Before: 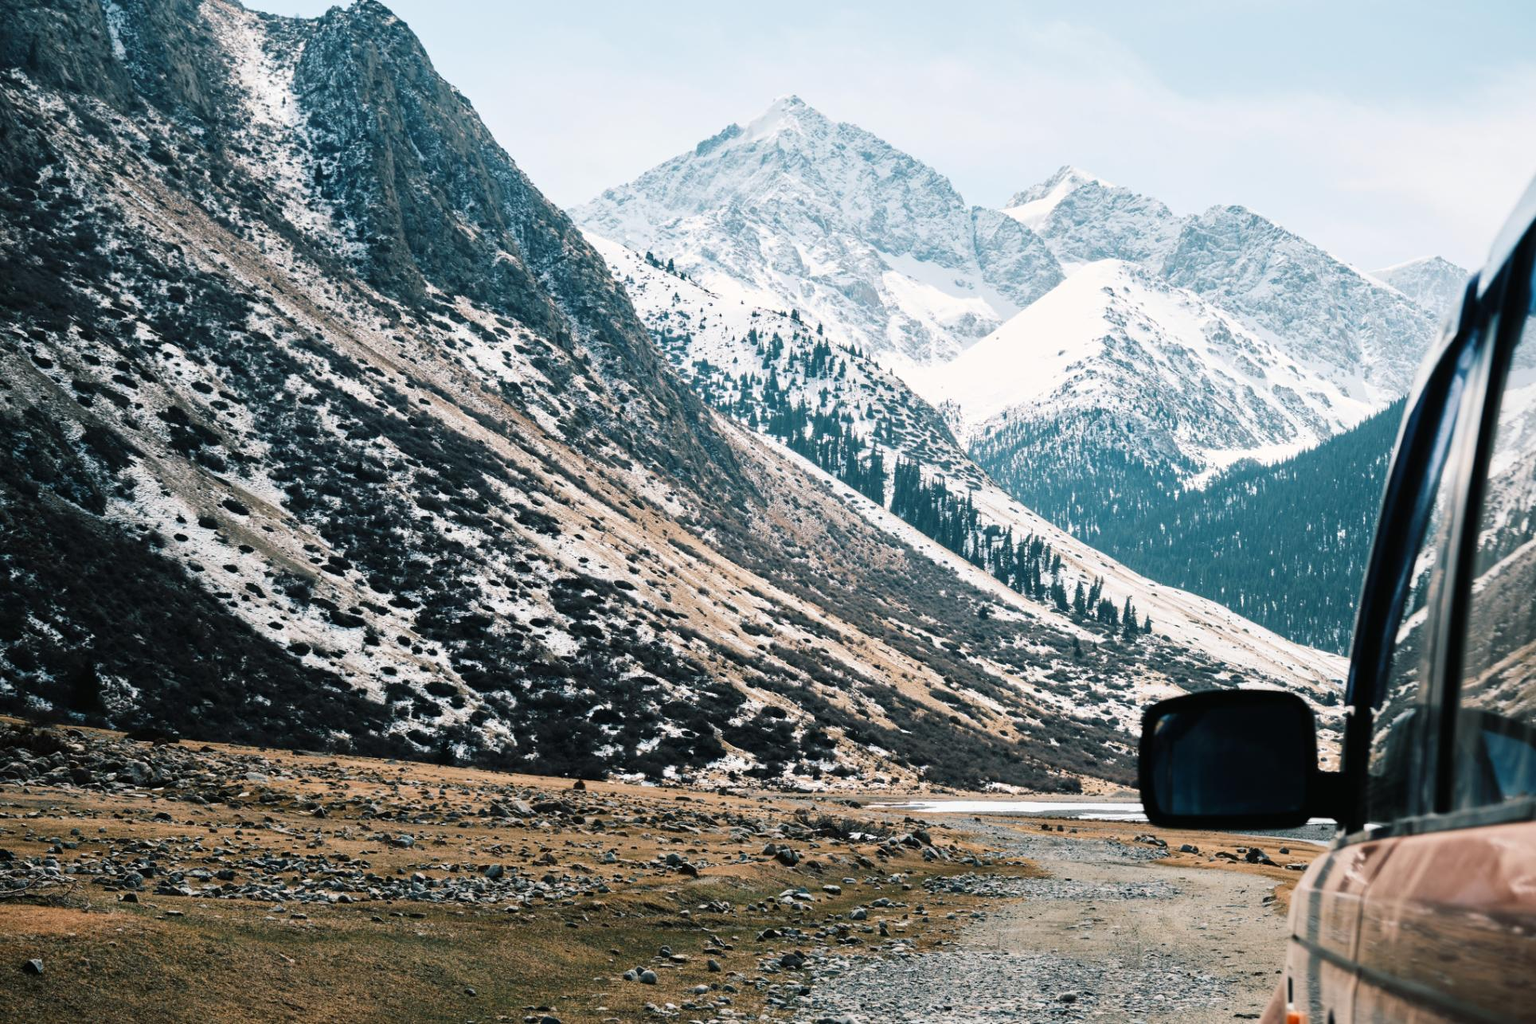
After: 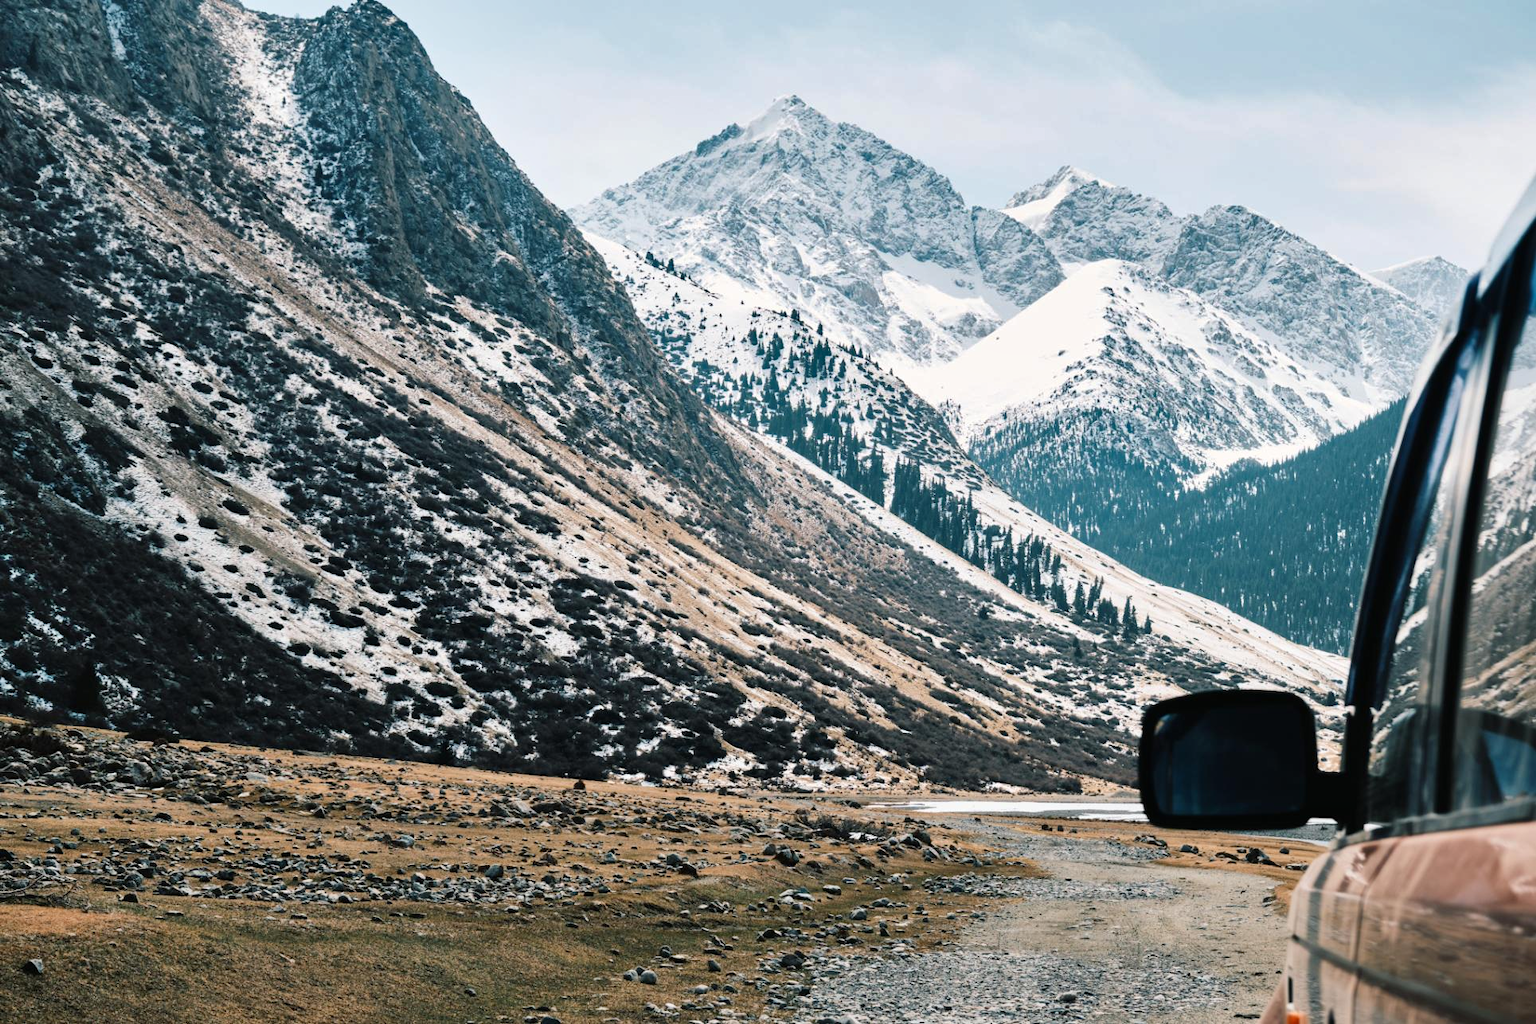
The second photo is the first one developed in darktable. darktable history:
shadows and highlights: highlights color adjustment 55.15%, soften with gaussian
